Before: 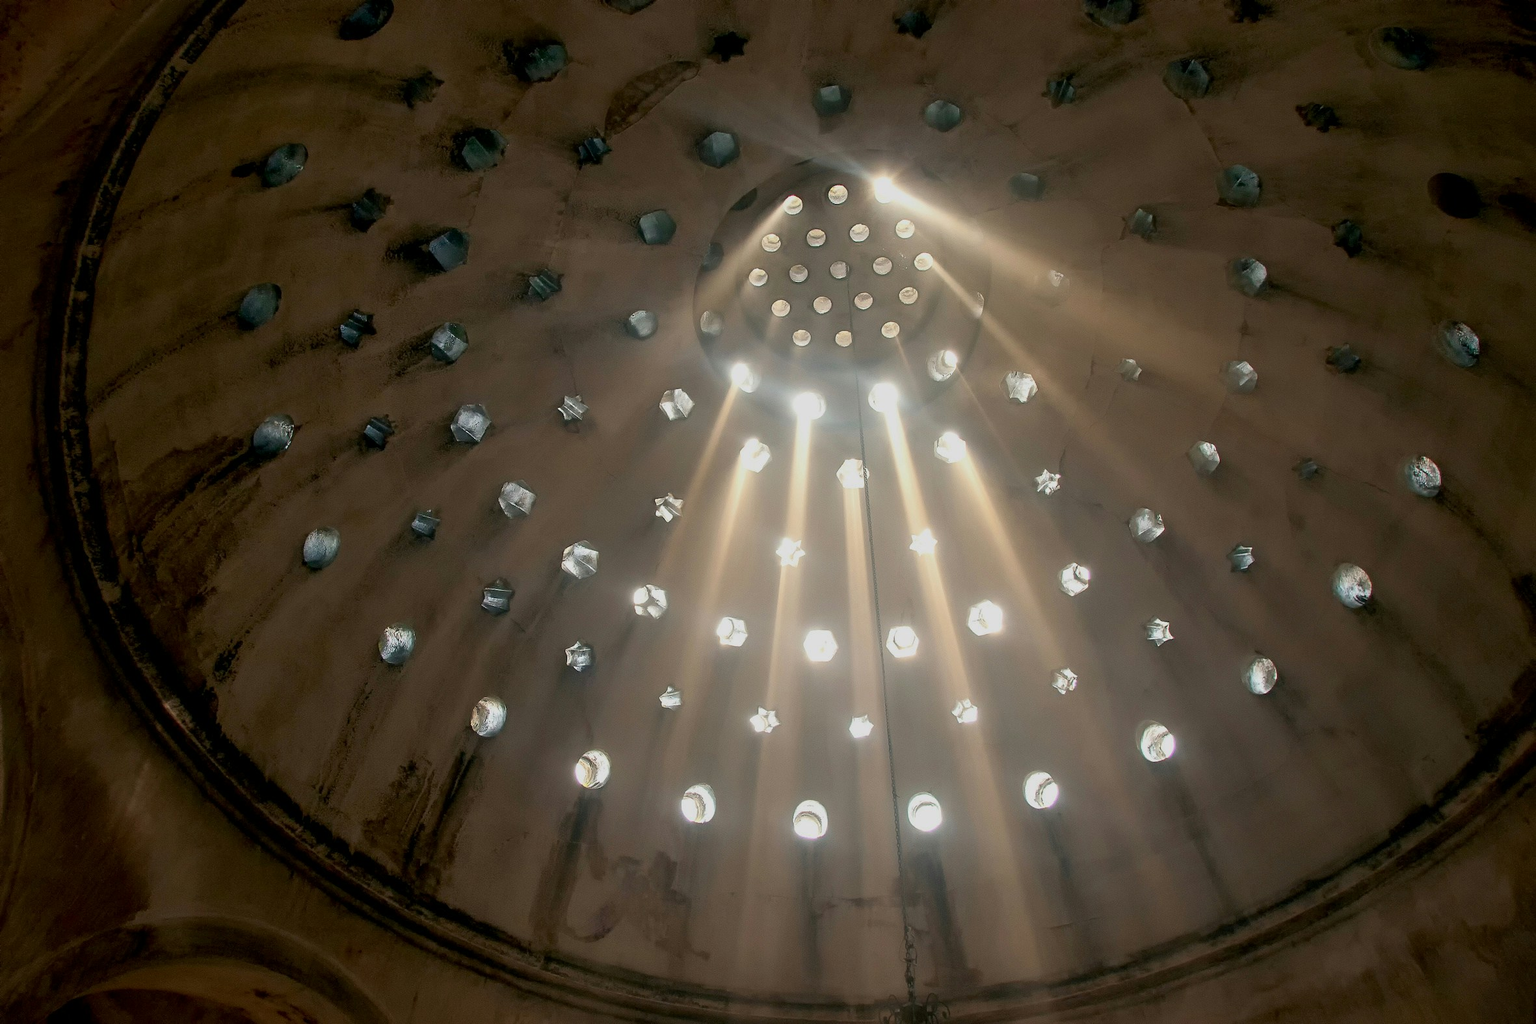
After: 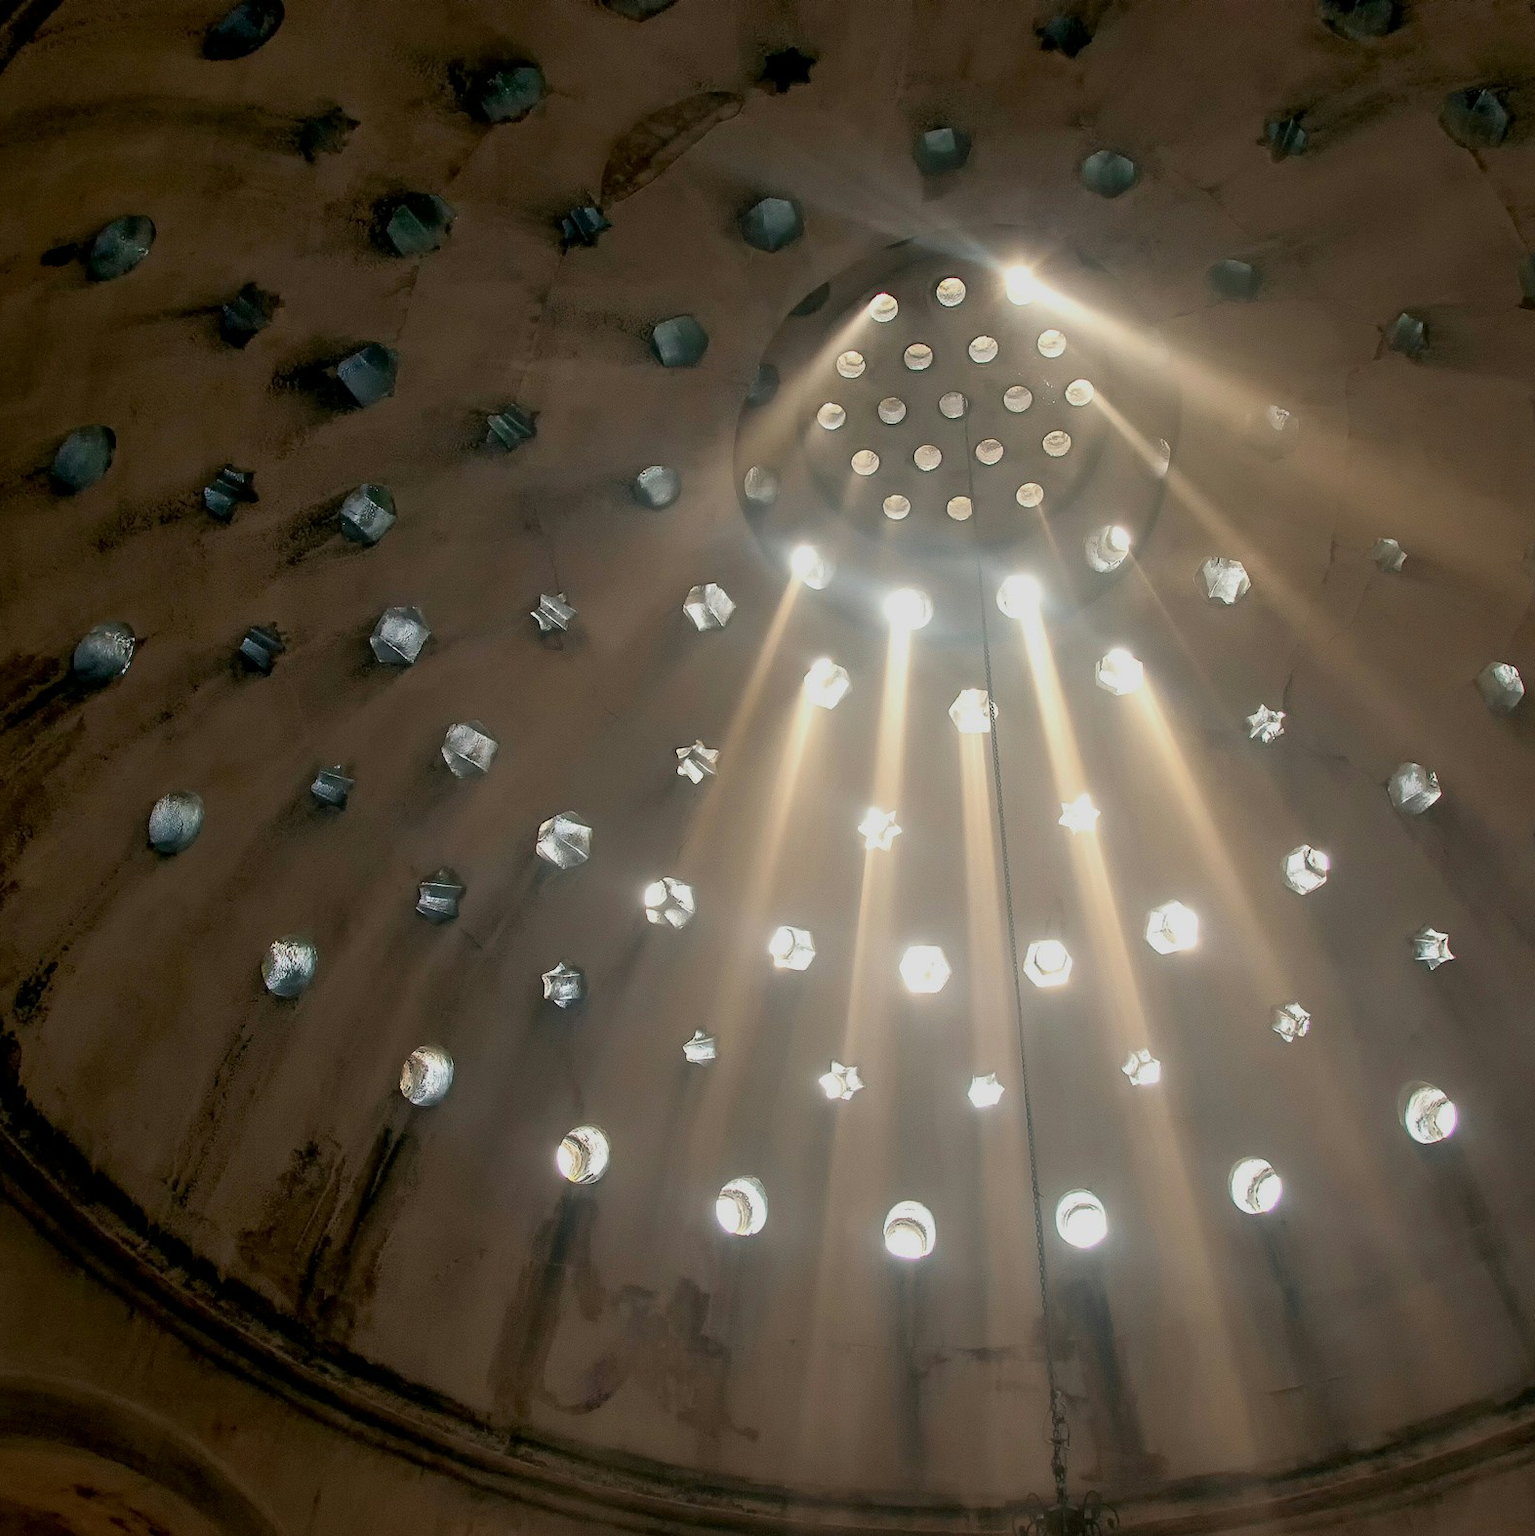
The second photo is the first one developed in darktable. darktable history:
crop and rotate: left 13.345%, right 20.026%
